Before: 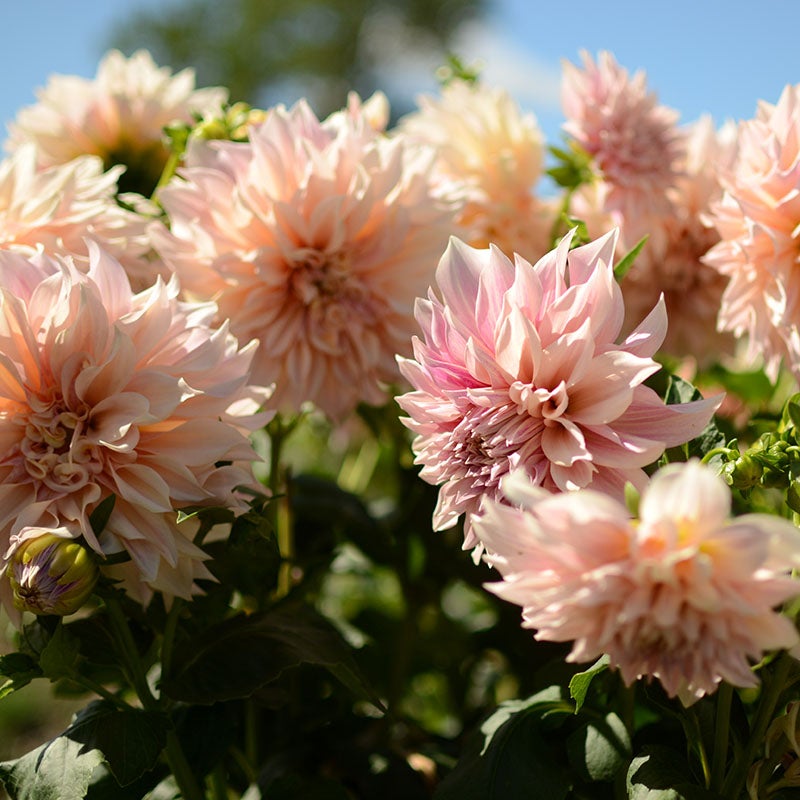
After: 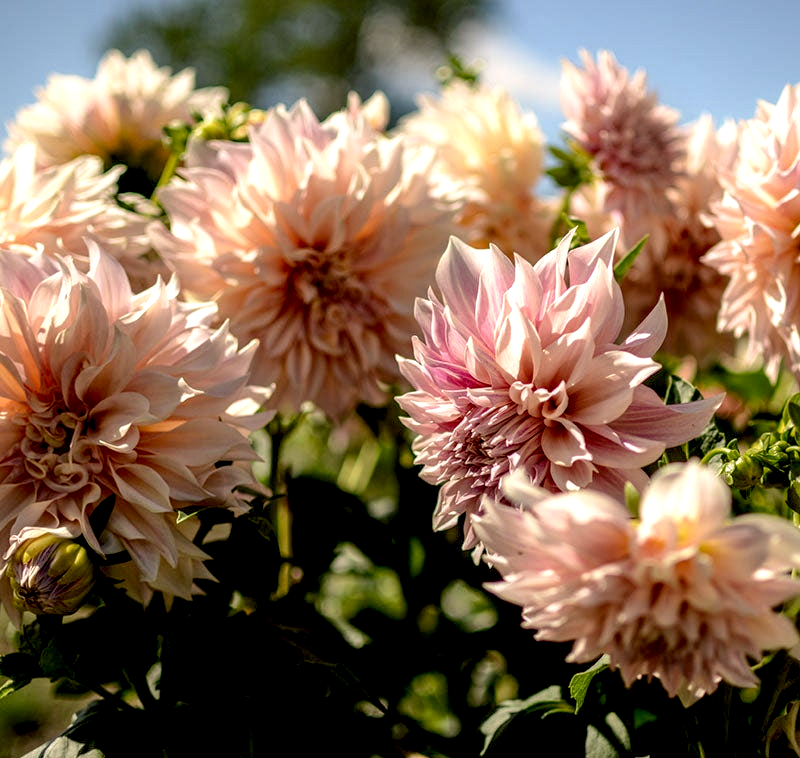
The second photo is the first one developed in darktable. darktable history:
exposure: black level correction 0.009, exposure 0.016 EV, compensate highlight preservation false
color correction: highlights a* 3.83, highlights b* 5.12
tone equalizer: -8 EV -0.001 EV, -7 EV 0.003 EV, -6 EV -0.004 EV, -5 EV -0.003 EV, -4 EV -0.071 EV, -3 EV -0.204 EV, -2 EV -0.289 EV, -1 EV 0.117 EV, +0 EV 0.308 EV, smoothing diameter 2.13%, edges refinement/feathering 22.74, mask exposure compensation -1.57 EV, filter diffusion 5
crop and rotate: top 0.009%, bottom 5.13%
local contrast: highlights 4%, shadows 1%, detail 181%
